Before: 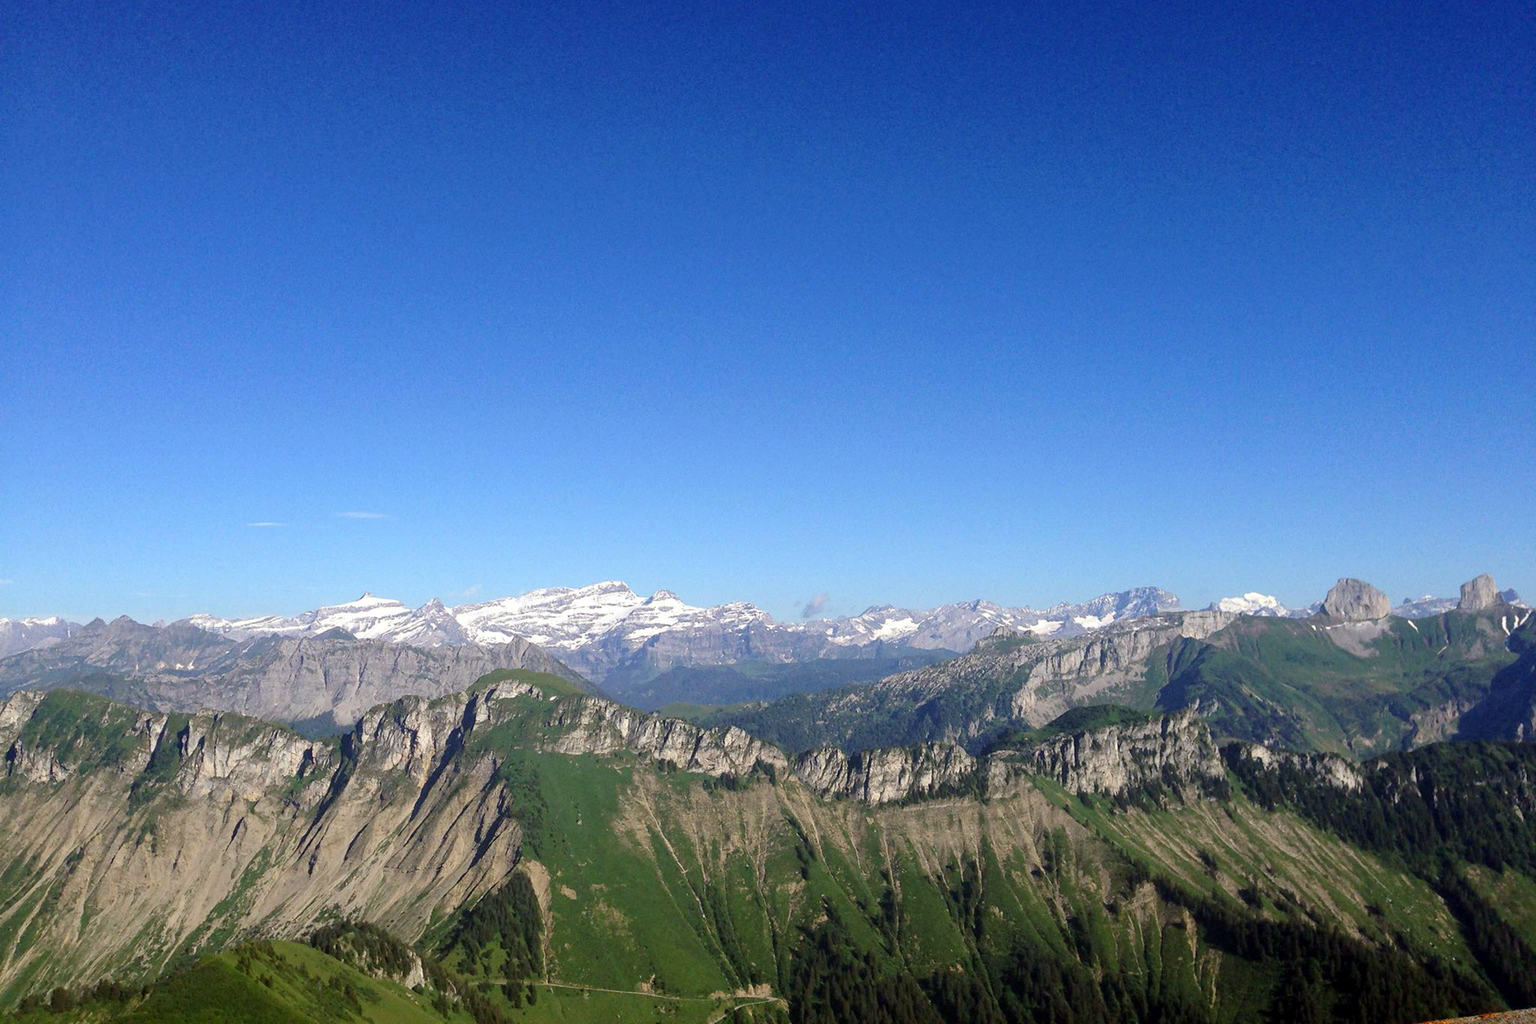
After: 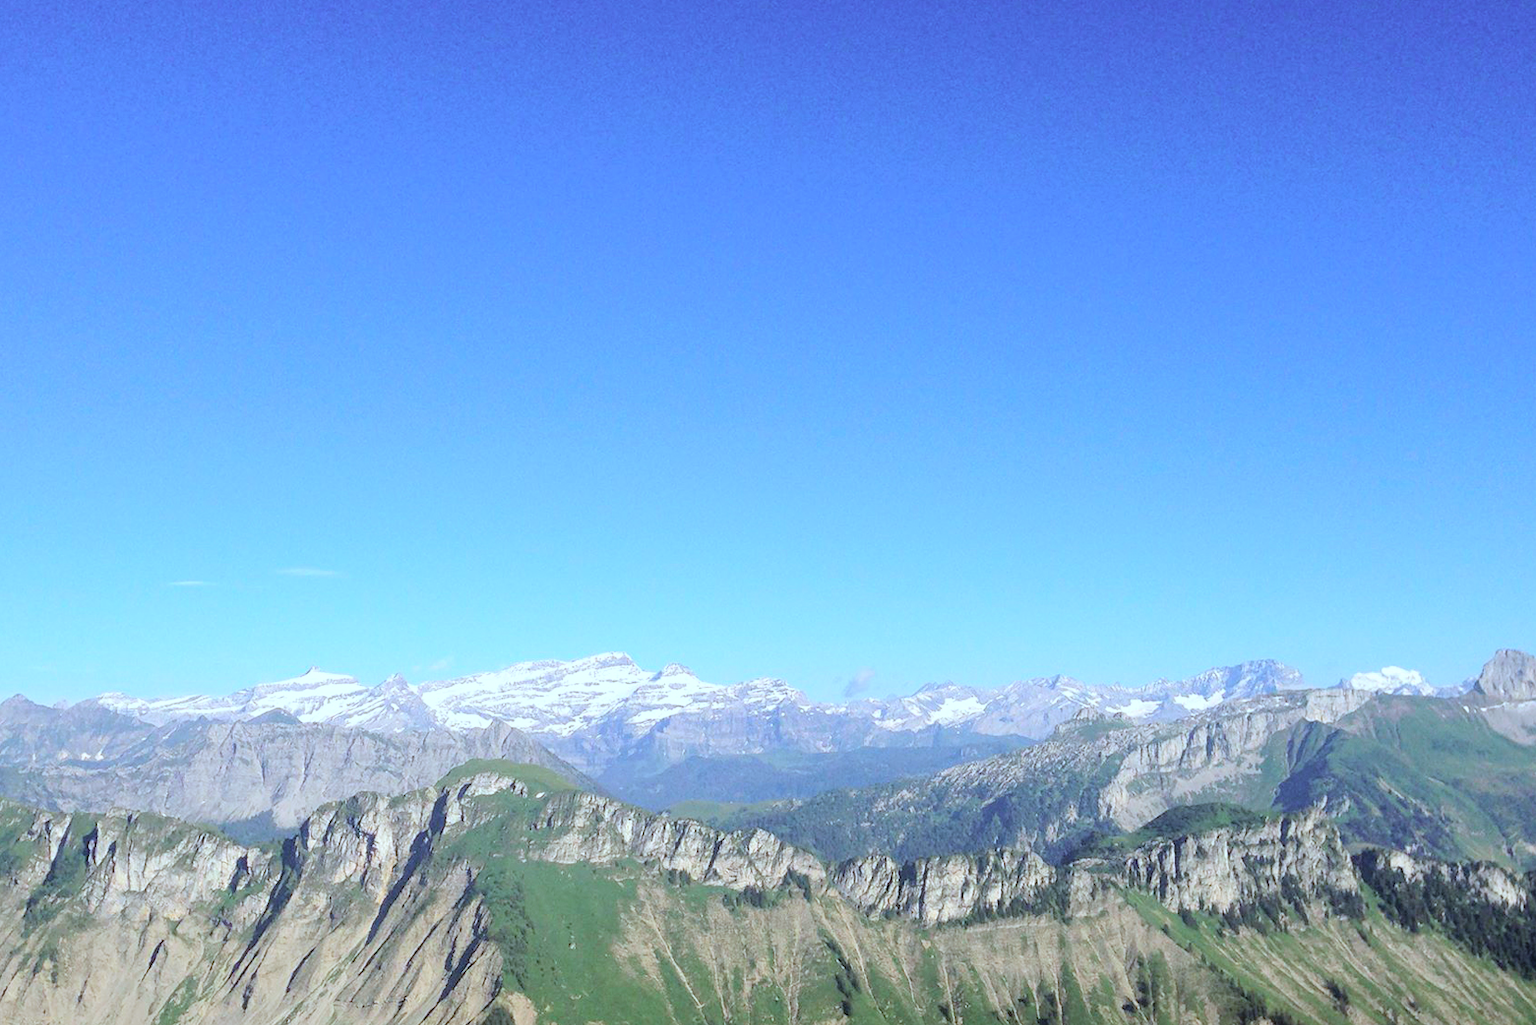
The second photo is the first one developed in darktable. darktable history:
global tonemap: drago (0.7, 100)
color calibration: illuminant F (fluorescent), F source F9 (Cool White Deluxe 4150 K) – high CRI, x 0.374, y 0.373, temperature 4158.34 K
crop and rotate: left 7.196%, top 4.574%, right 10.605%, bottom 13.178%
